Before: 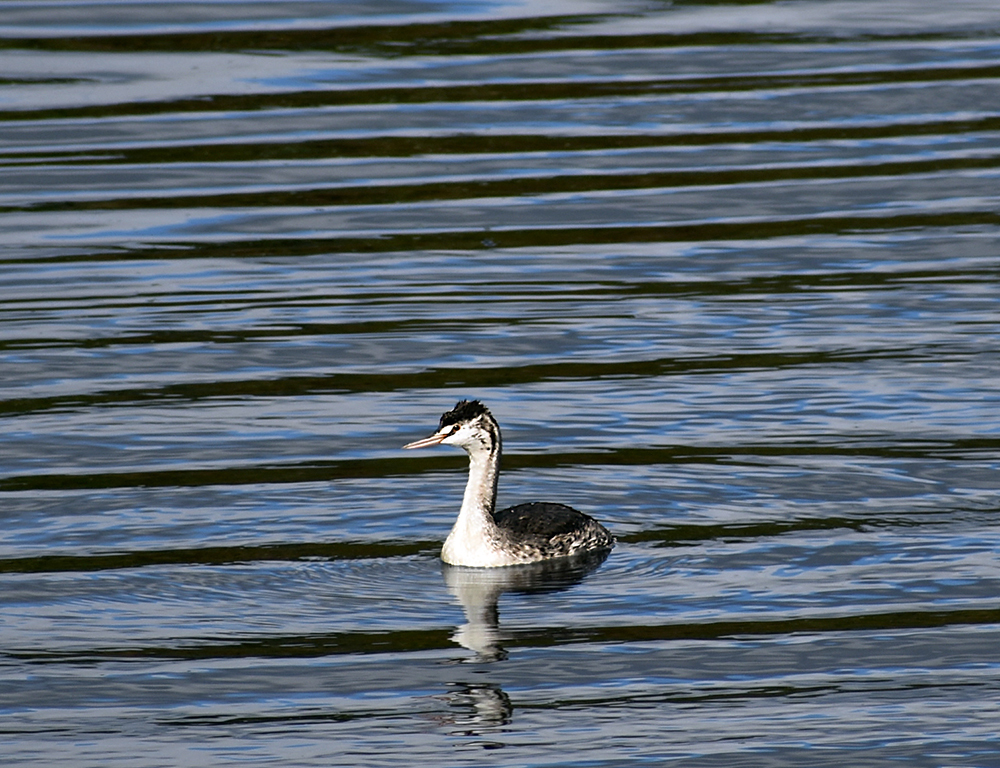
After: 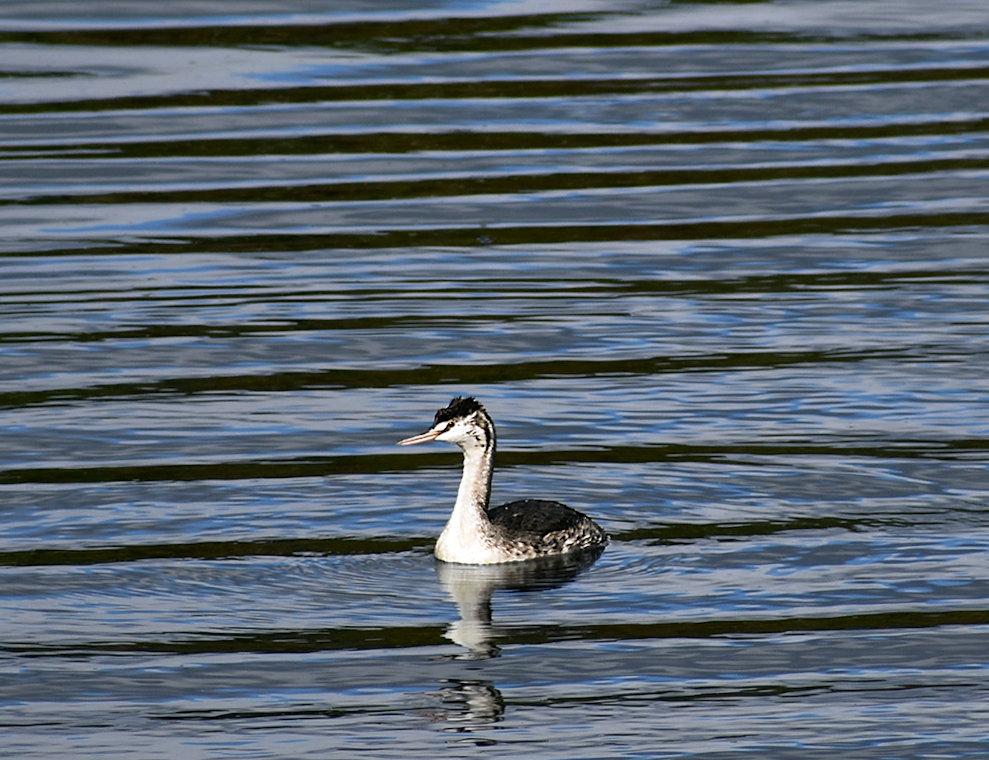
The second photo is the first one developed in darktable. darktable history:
crop and rotate: angle -0.446°
